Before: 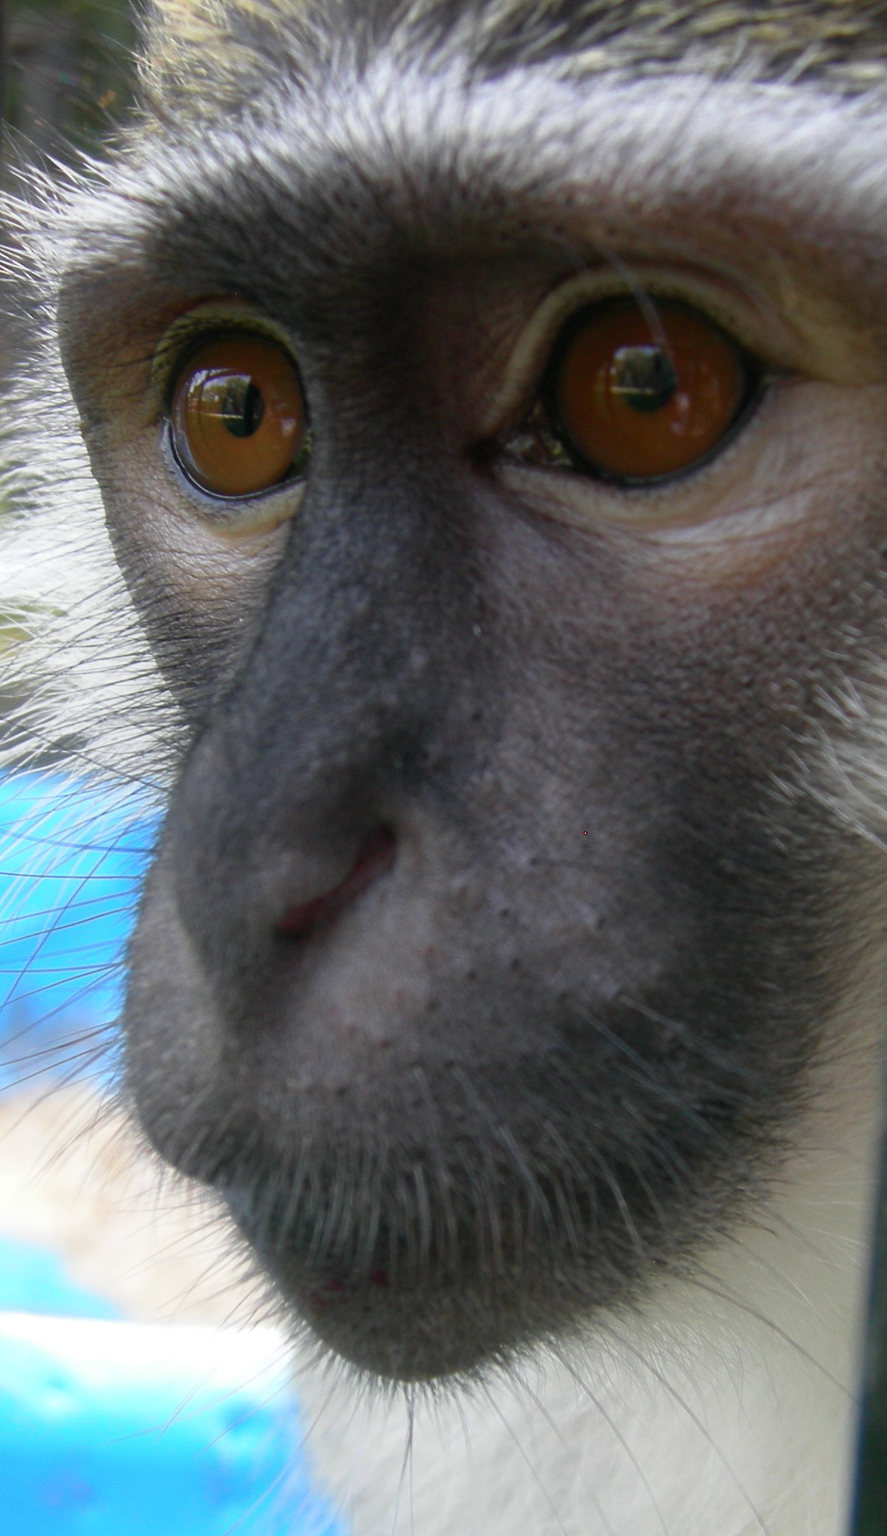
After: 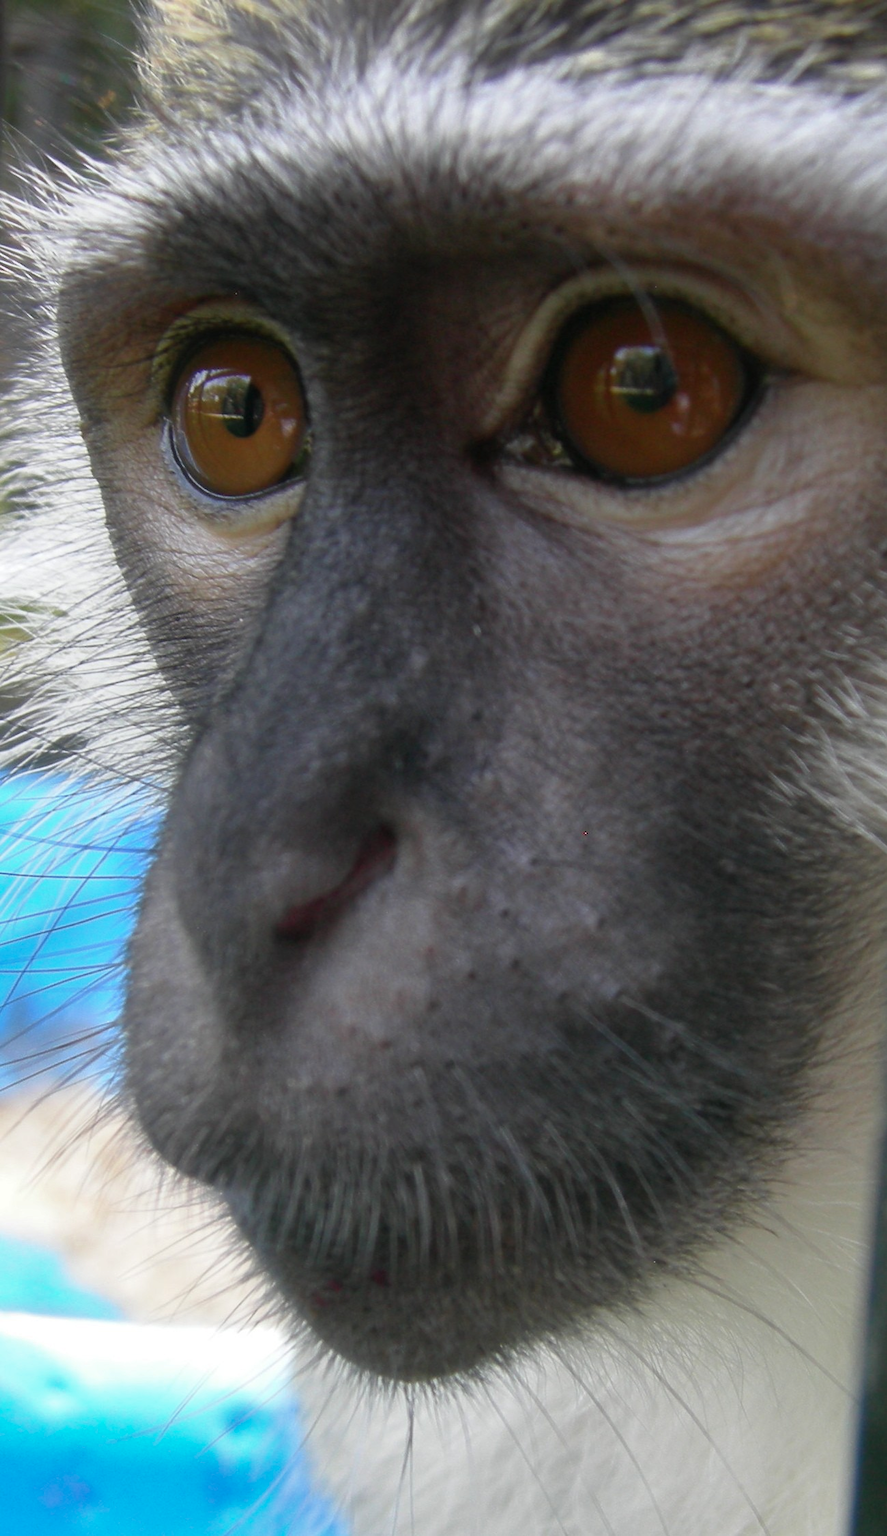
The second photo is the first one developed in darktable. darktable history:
shadows and highlights: shadows 25, highlights -48, soften with gaussian
haze removal: strength -0.05
